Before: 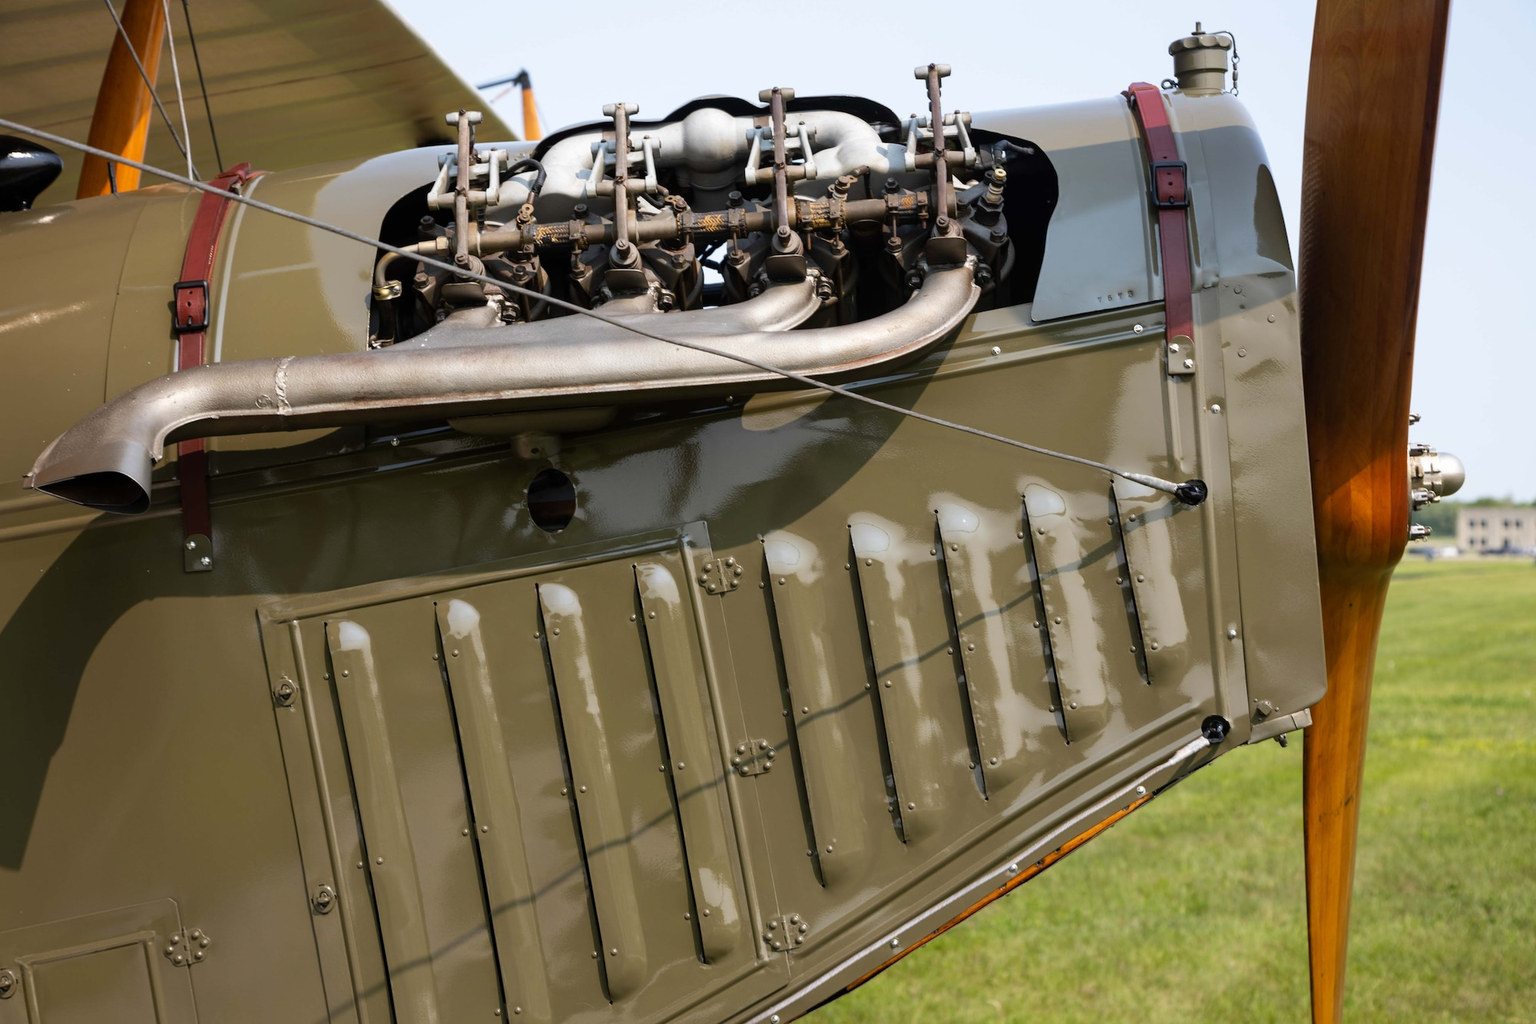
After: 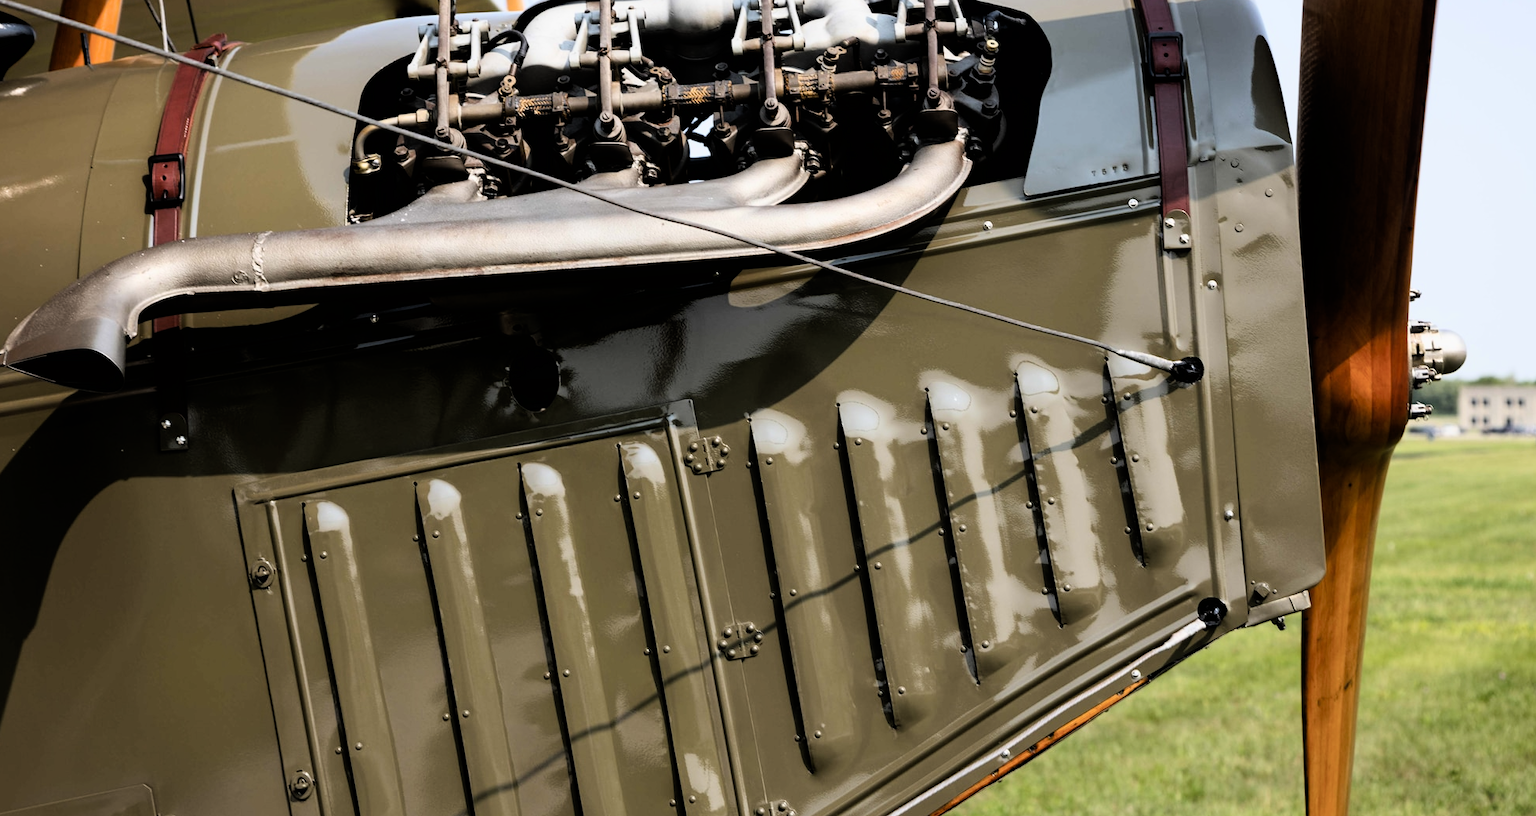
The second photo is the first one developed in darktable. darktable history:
filmic rgb: black relative exposure -5.4 EV, white relative exposure 2.89 EV, threshold 5.95 EV, dynamic range scaling -37.38%, hardness 3.99, contrast 1.598, highlights saturation mix -0.924%, color science v6 (2022), enable highlight reconstruction true
crop and rotate: left 1.9%, top 12.71%, right 0.126%, bottom 9.148%
